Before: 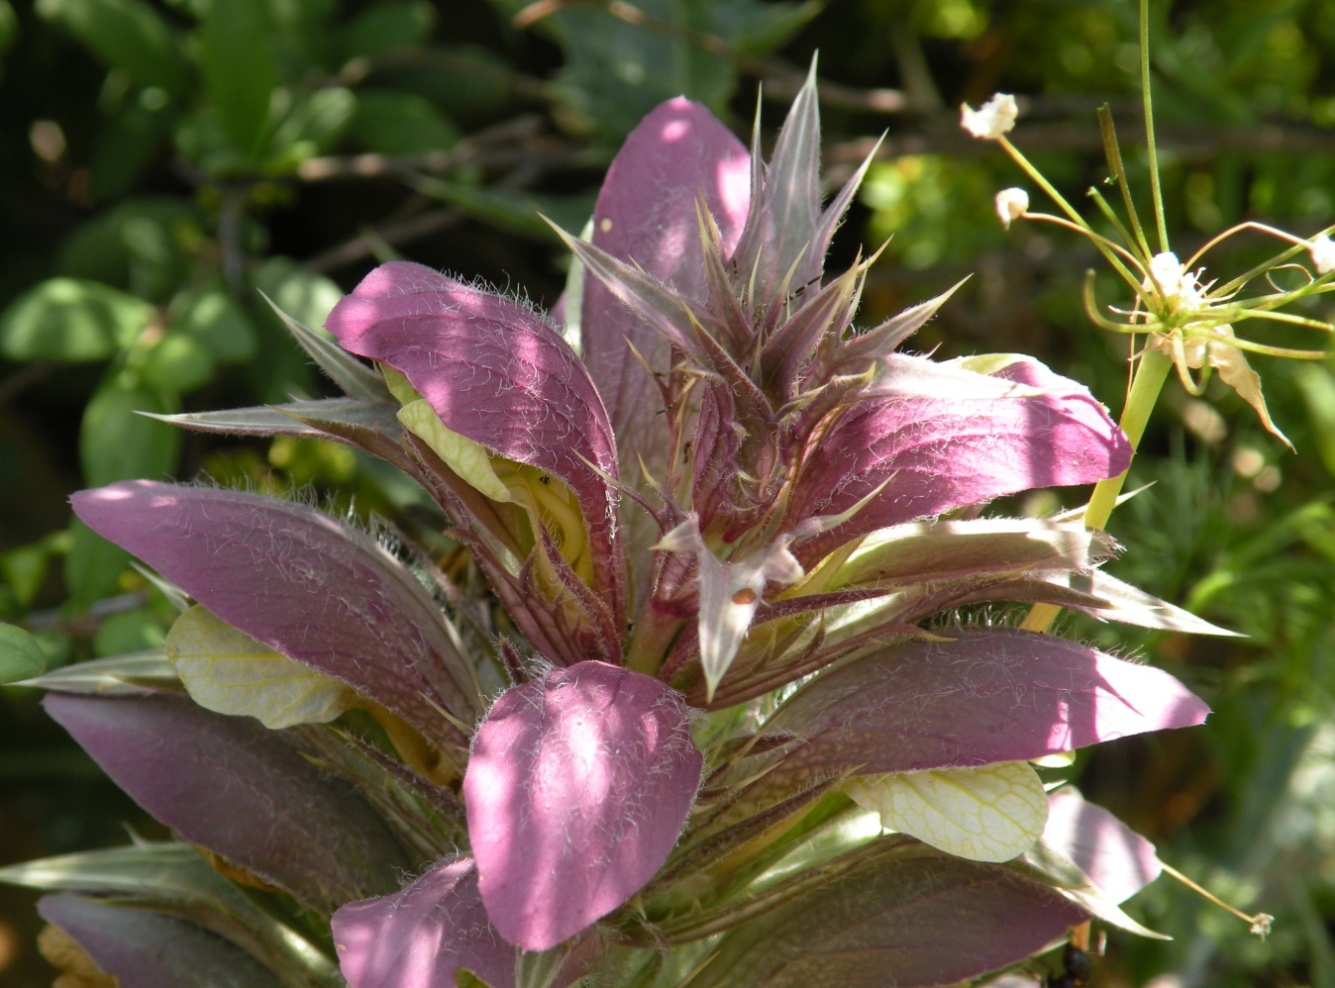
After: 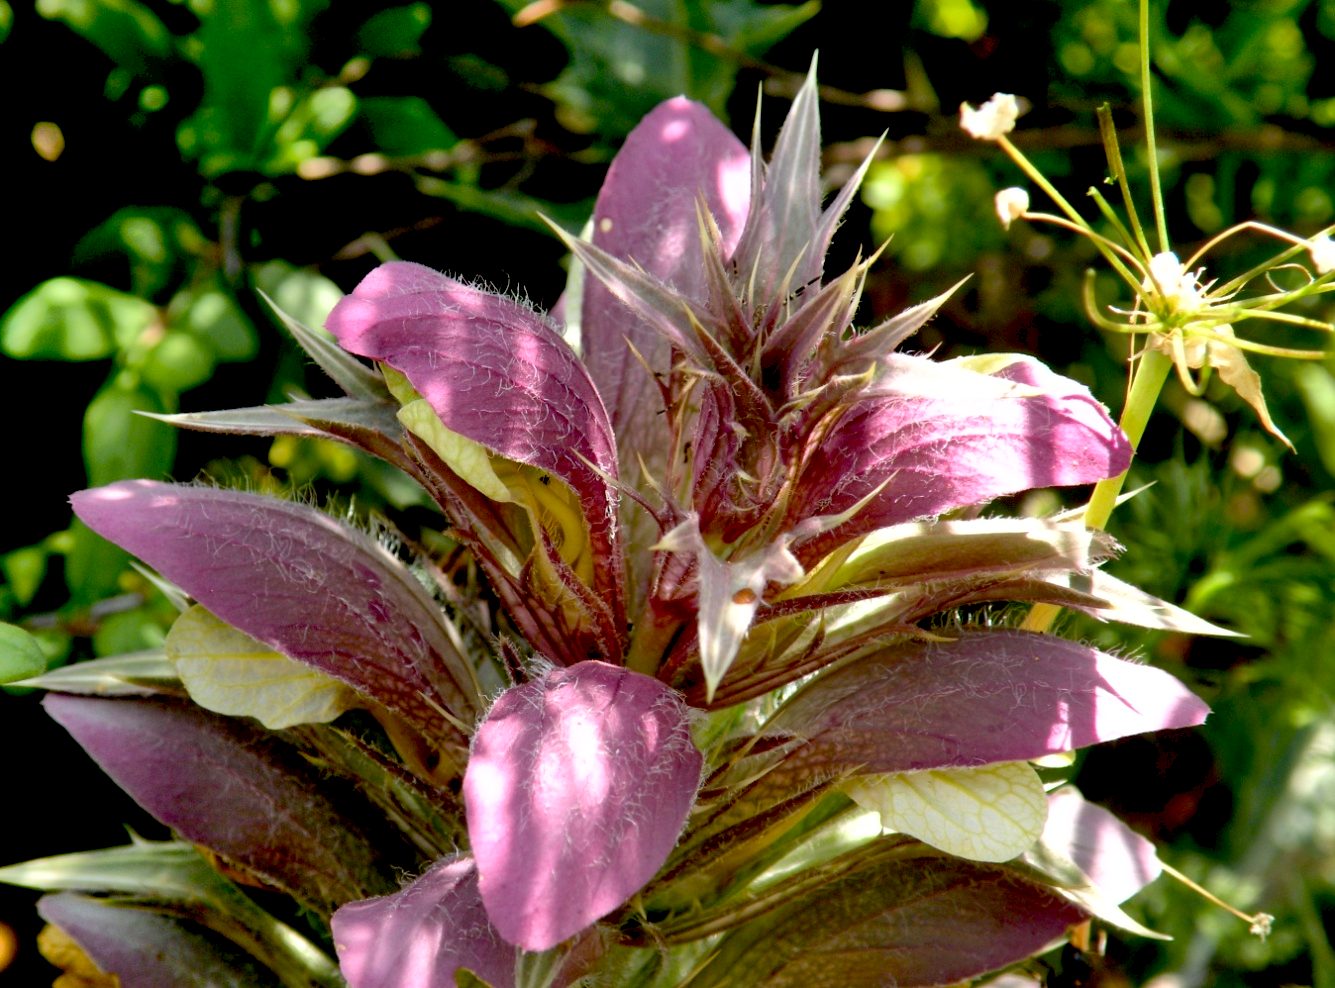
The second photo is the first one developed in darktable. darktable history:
shadows and highlights: low approximation 0.01, soften with gaussian
exposure: black level correction 0.031, exposure 0.304 EV, compensate highlight preservation false
rgb levels: preserve colors max RGB
